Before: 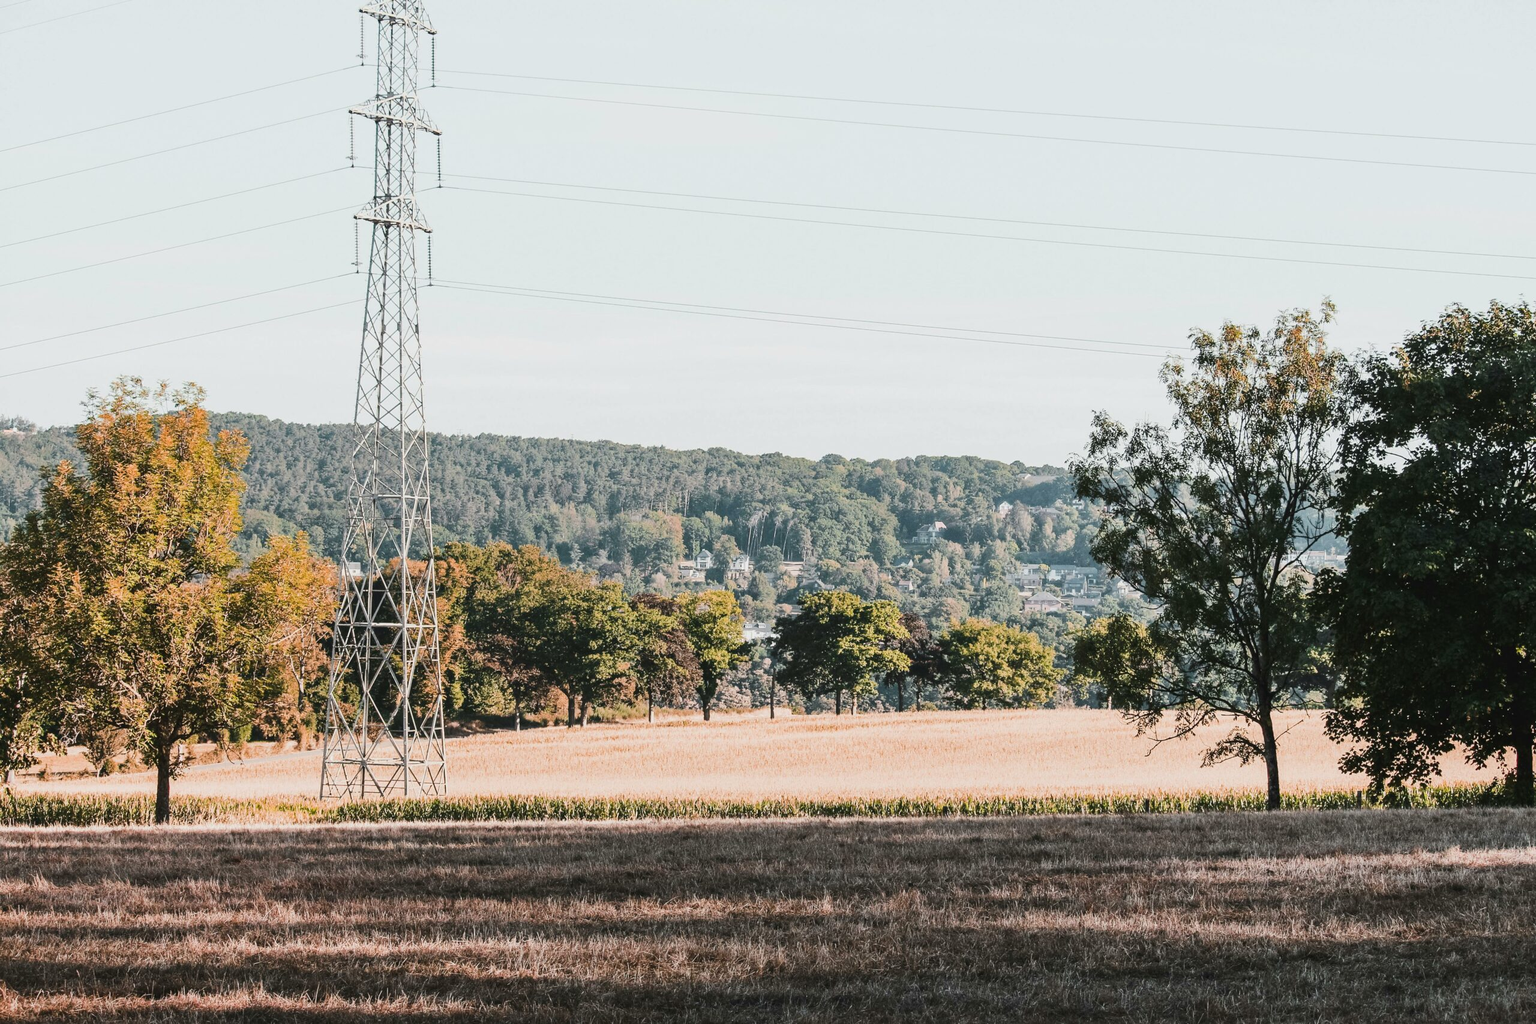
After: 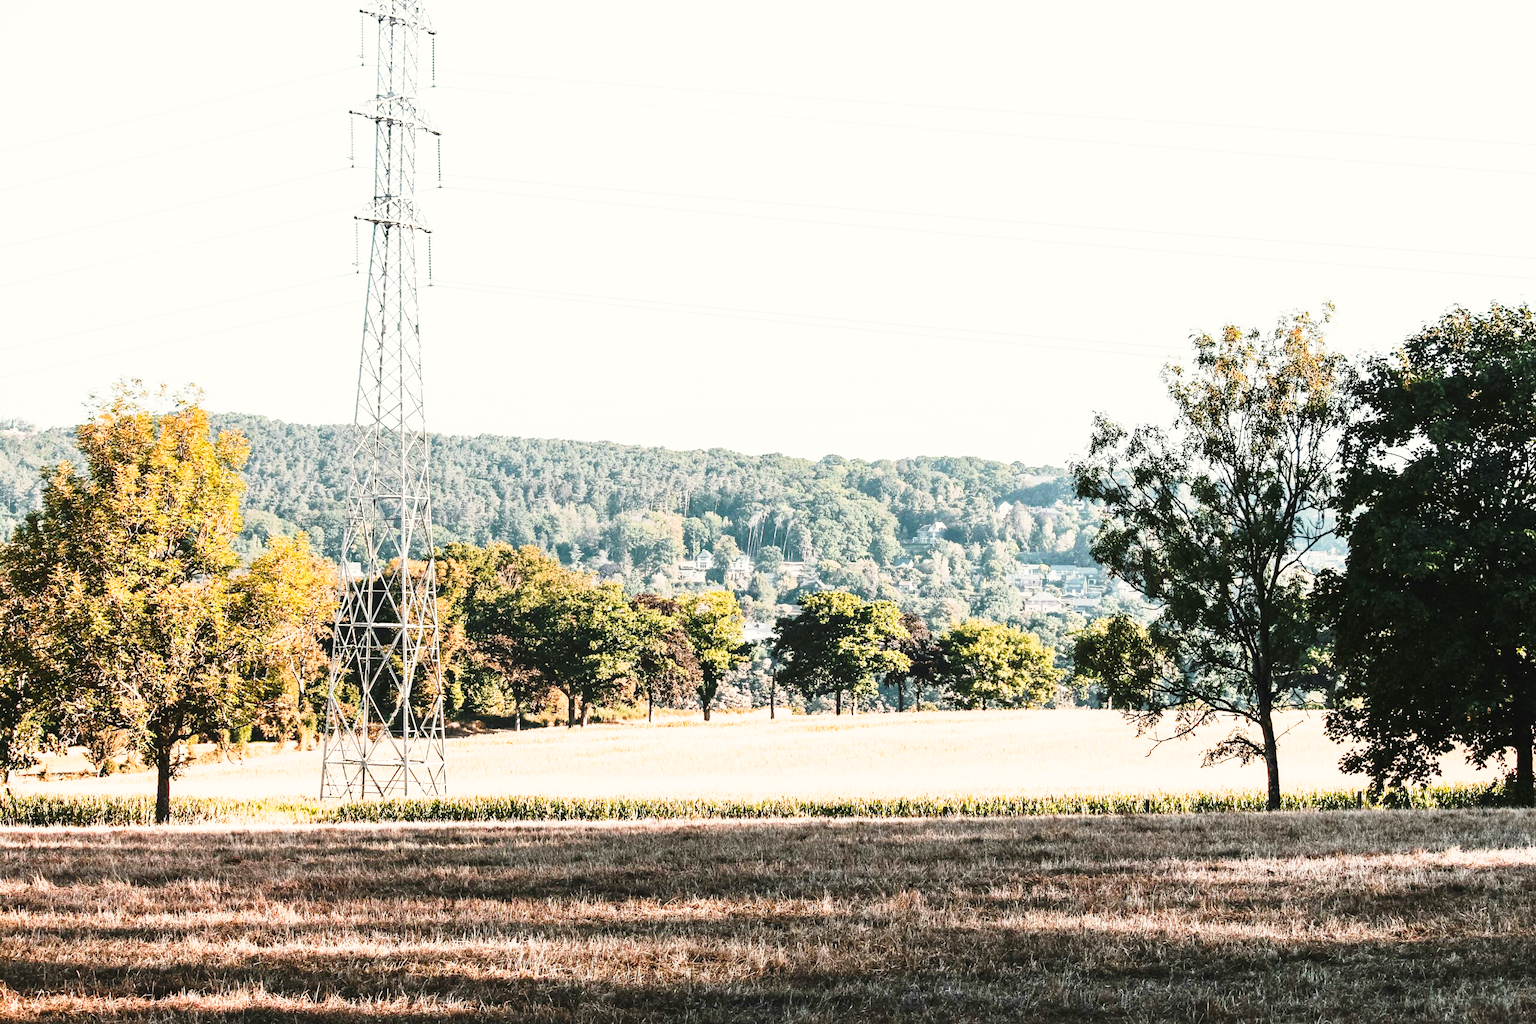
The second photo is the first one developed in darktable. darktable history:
color correction: highlights b* 2.92
base curve: curves: ch0 [(0, 0) (0.026, 0.03) (0.109, 0.232) (0.351, 0.748) (0.669, 0.968) (1, 1)], preserve colors none
